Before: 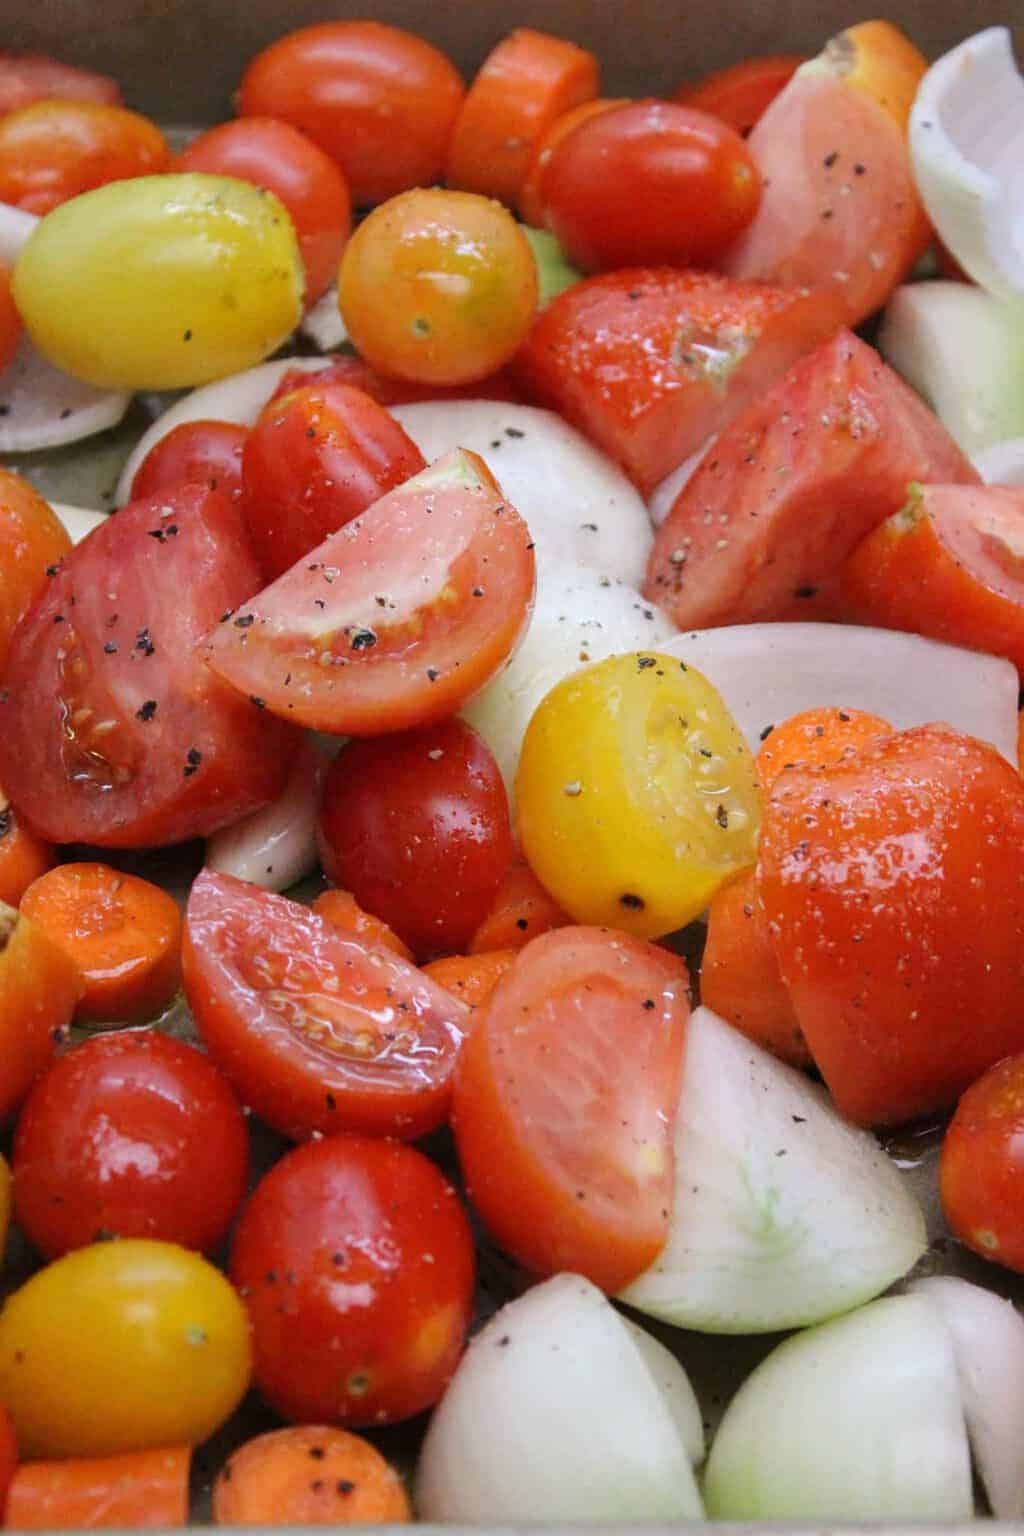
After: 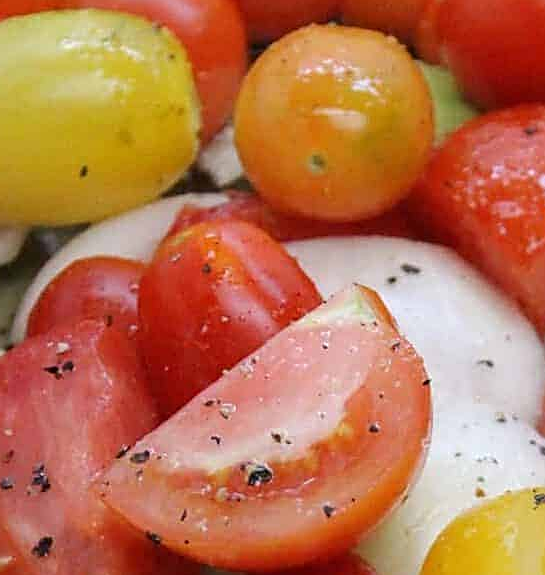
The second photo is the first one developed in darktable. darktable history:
crop: left 10.24%, top 10.696%, right 36.464%, bottom 51.844%
sharpen: amount 0.562
